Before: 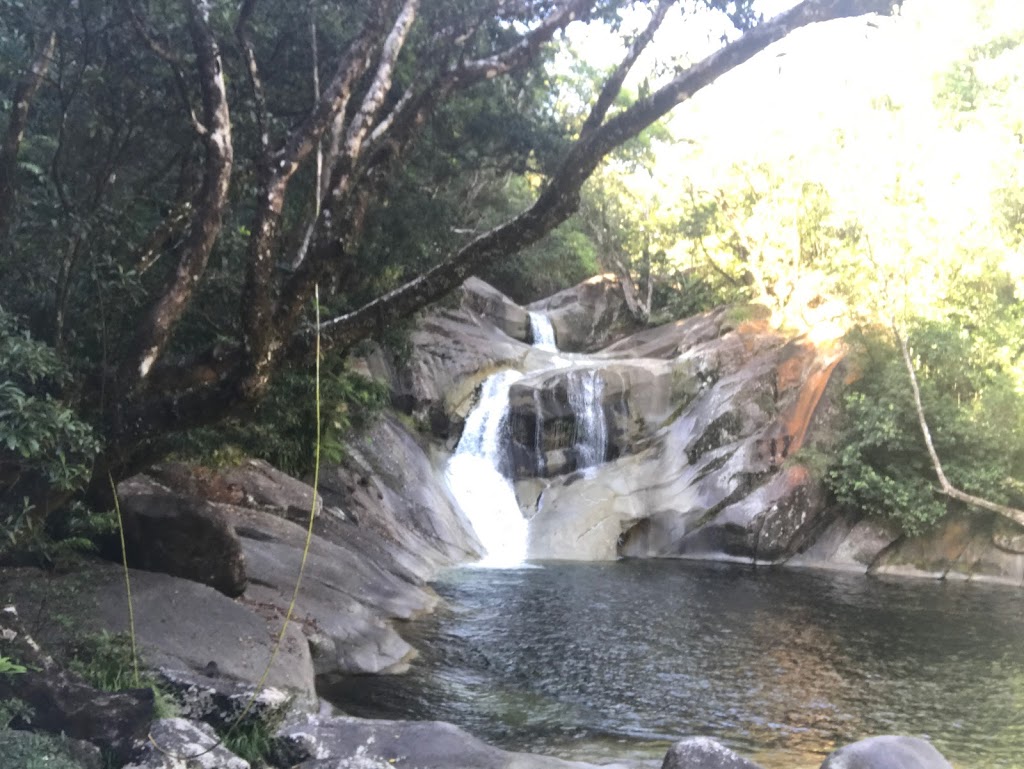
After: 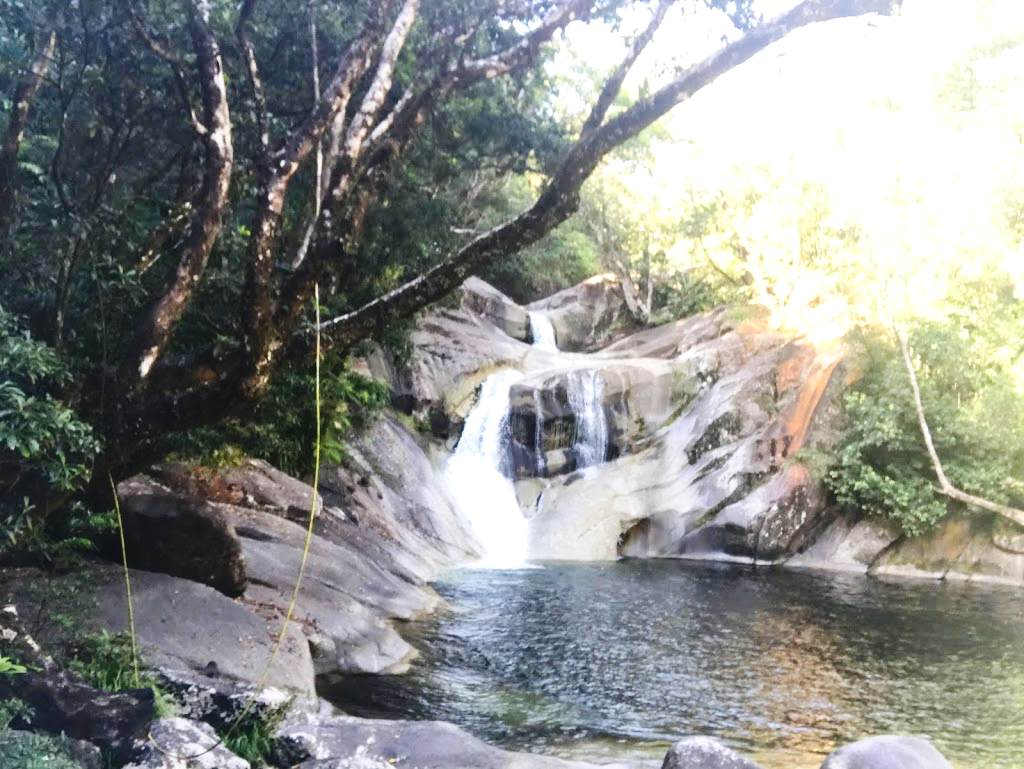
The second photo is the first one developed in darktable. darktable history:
exposure: exposure 0.127 EV, compensate highlight preservation false
contrast brightness saturation: contrast 0.08, saturation 0.2
base curve: curves: ch0 [(0, 0) (0.036, 0.025) (0.121, 0.166) (0.206, 0.329) (0.605, 0.79) (1, 1)], preserve colors none
